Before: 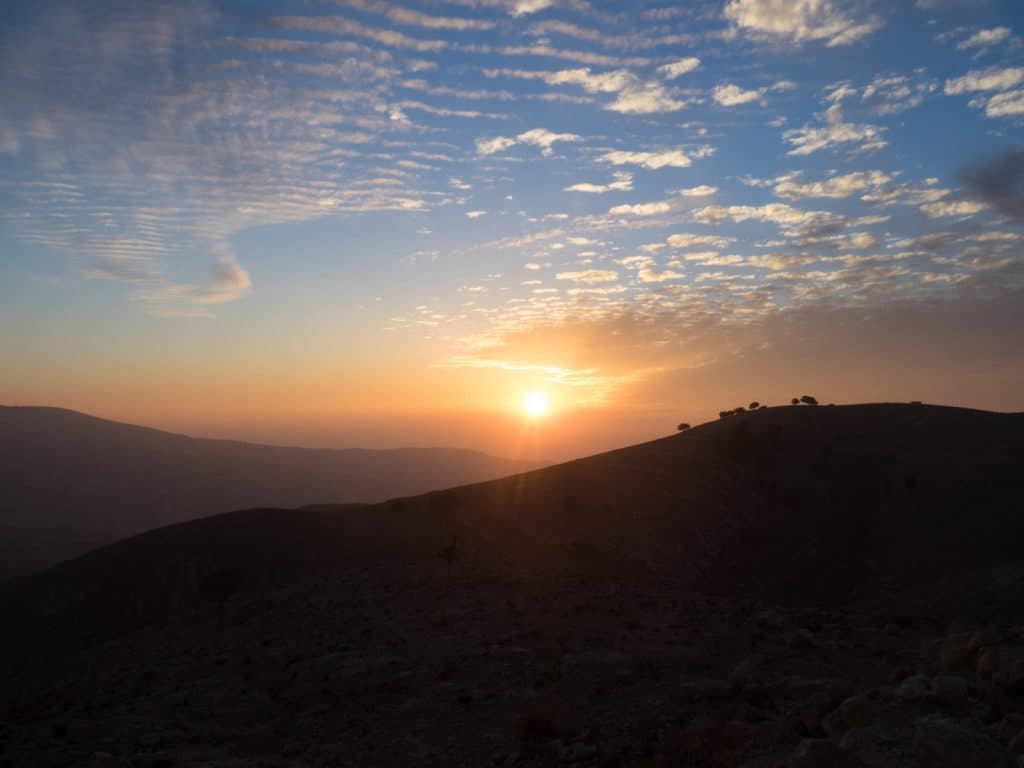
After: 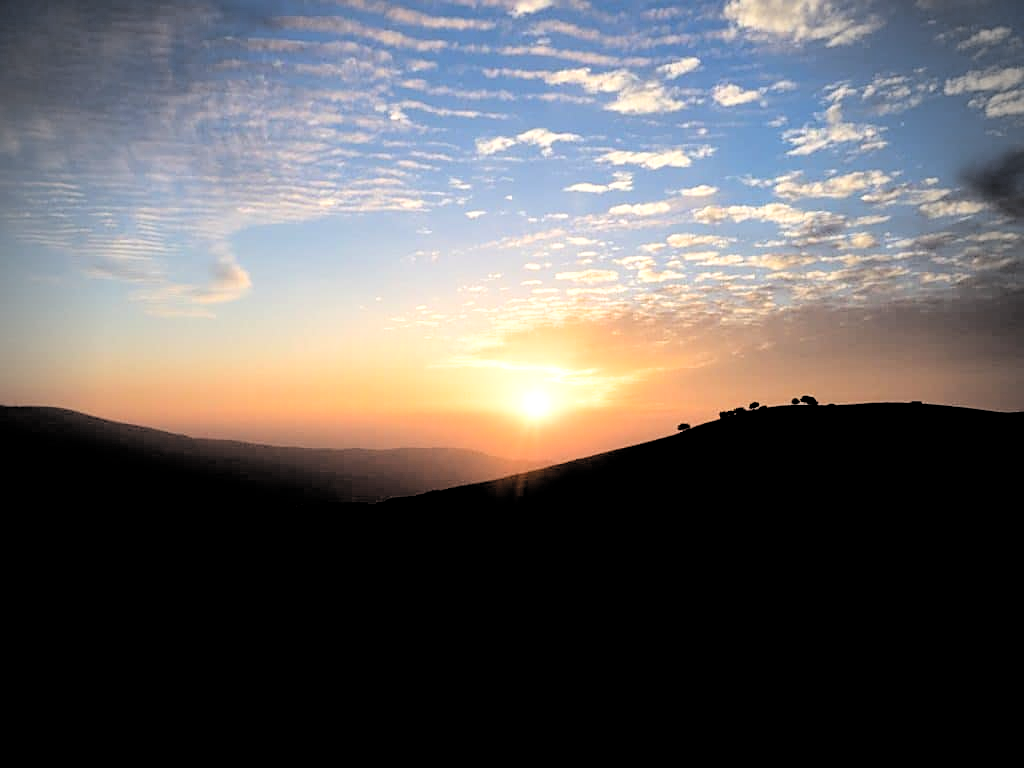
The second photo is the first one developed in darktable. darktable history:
filmic rgb: middle gray luminance 13.55%, black relative exposure -1.97 EV, white relative exposure 3.1 EV, threshold 6 EV, target black luminance 0%, hardness 1.79, latitude 59.23%, contrast 1.728, highlights saturation mix 5%, shadows ↔ highlights balance -37.52%, add noise in highlights 0, color science v3 (2019), use custom middle-gray values true, iterations of high-quality reconstruction 0, contrast in highlights soft, enable highlight reconstruction true
vignetting: fall-off radius 31.48%, brightness -0.472
sharpen: on, module defaults
